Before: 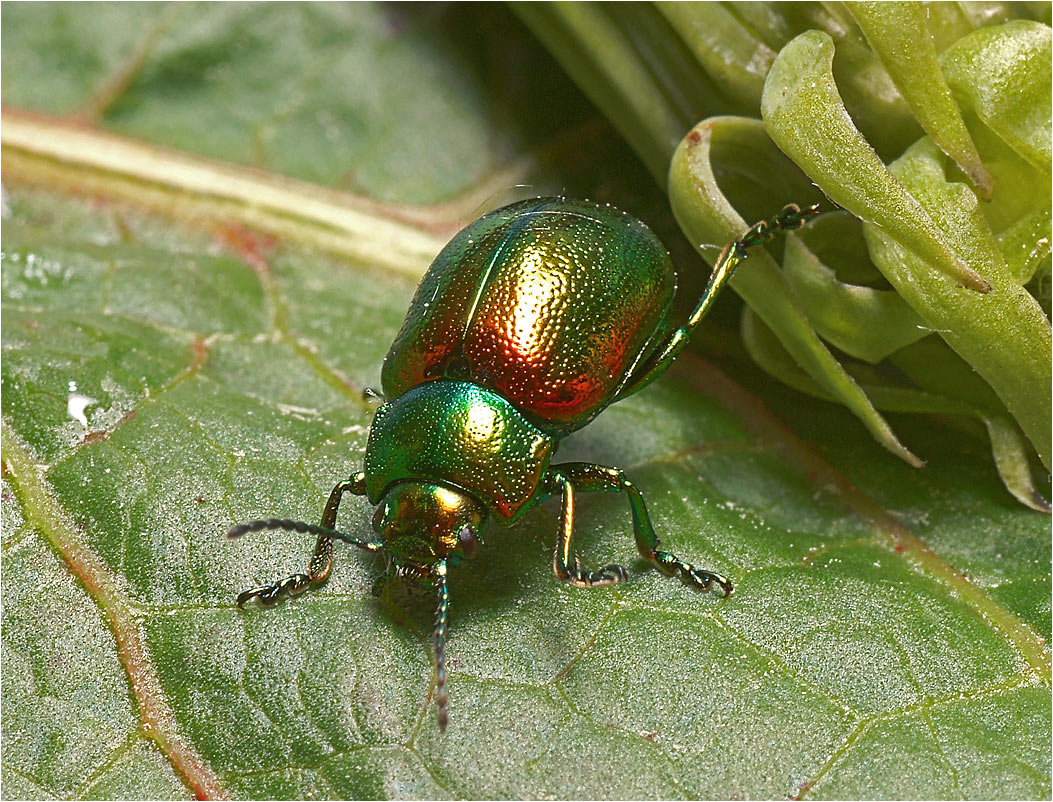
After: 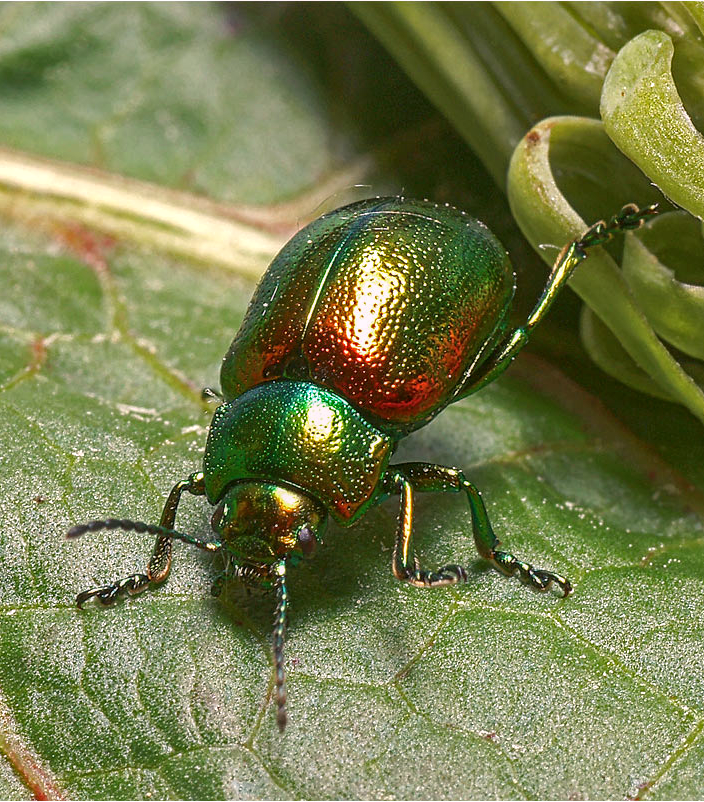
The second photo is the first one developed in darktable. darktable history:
crop: left 15.383%, right 17.729%
local contrast: on, module defaults
color calibration: illuminant F (fluorescent), F source F9 (Cool White Deluxe 4150 K) – high CRI, x 0.374, y 0.373, temperature 4149.3 K
color correction: highlights a* 11.72, highlights b* 12.24
